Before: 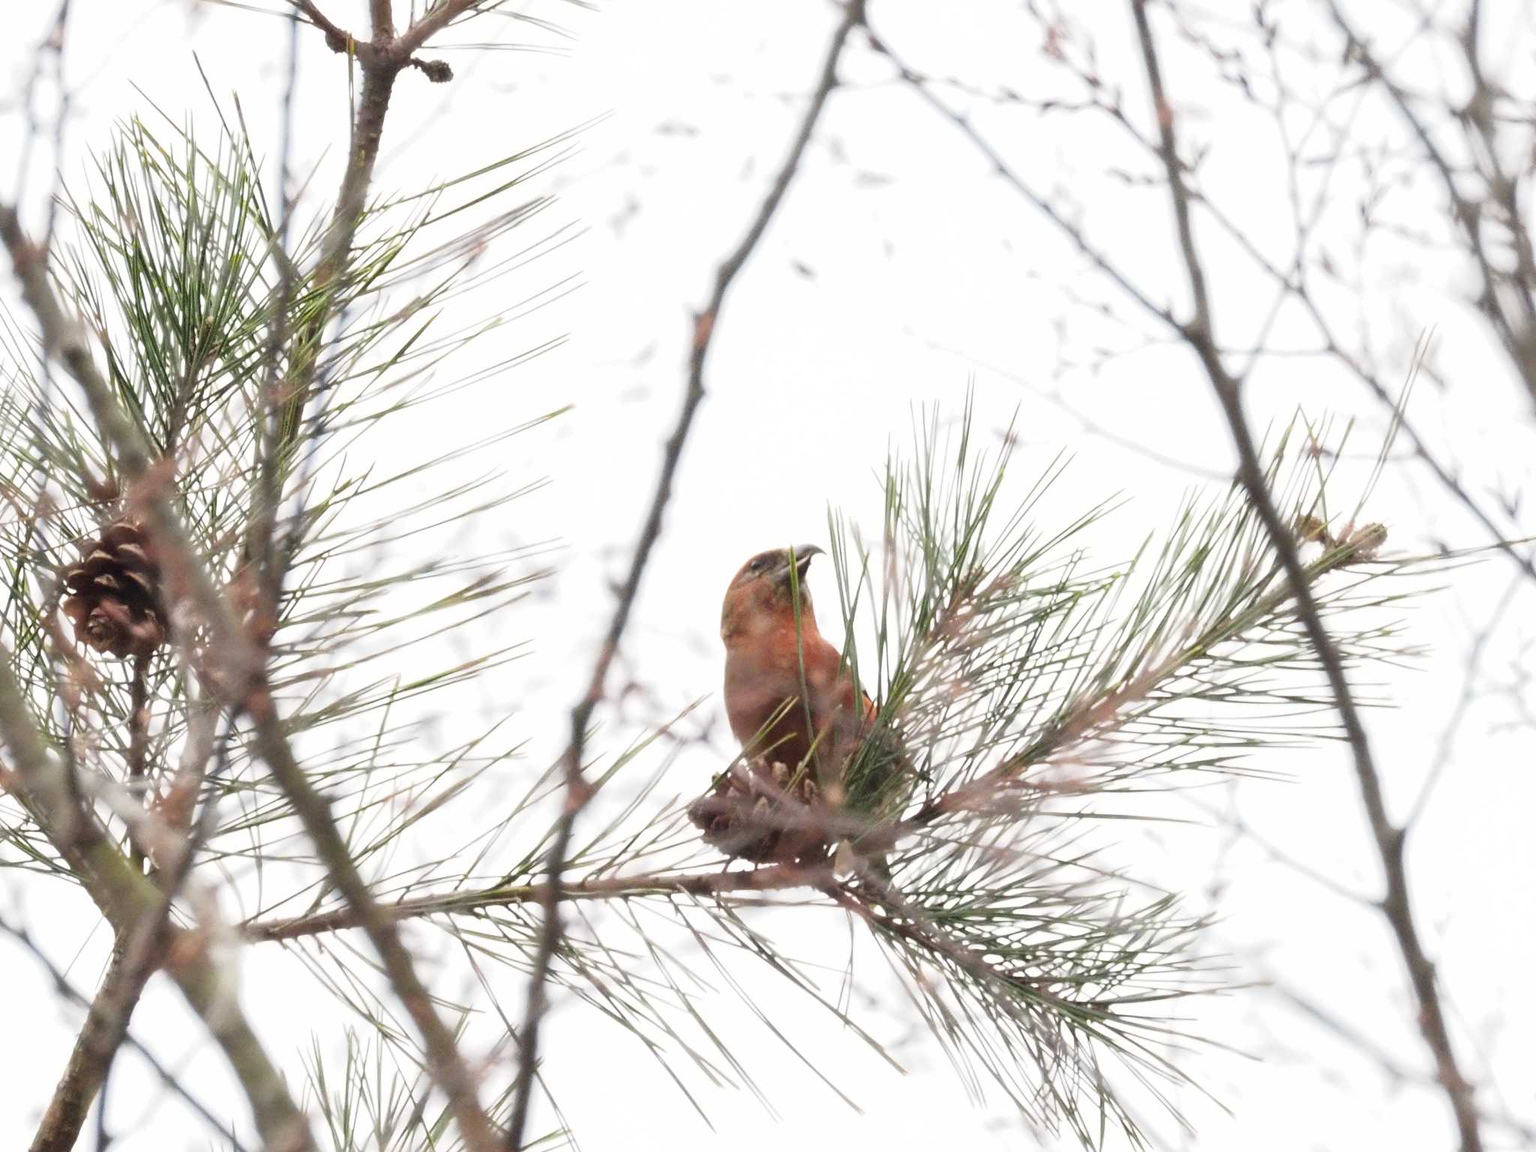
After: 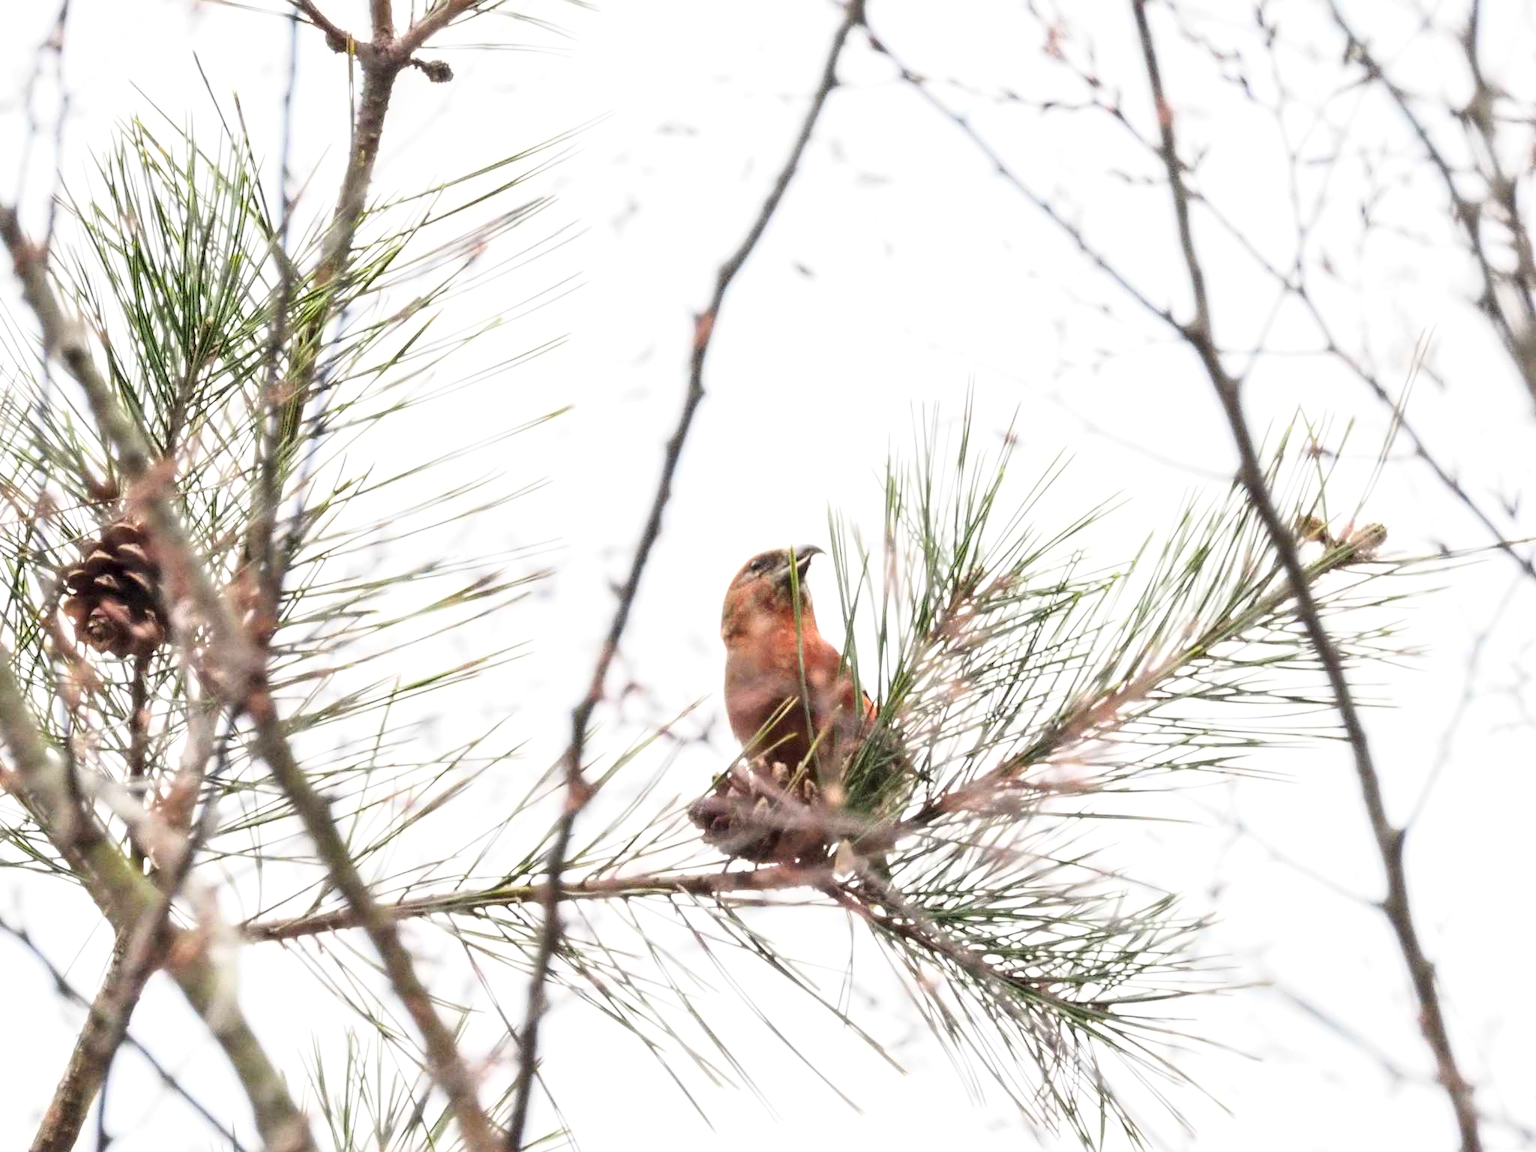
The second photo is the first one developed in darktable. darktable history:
contrast equalizer: y [[0.5, 0.486, 0.447, 0.446, 0.489, 0.5], [0.5 ×6], [0.5 ×6], [0 ×6], [0 ×6]], mix -0.996
contrast brightness saturation: contrast 0.198, brightness 0.17, saturation 0.227
local contrast: on, module defaults
